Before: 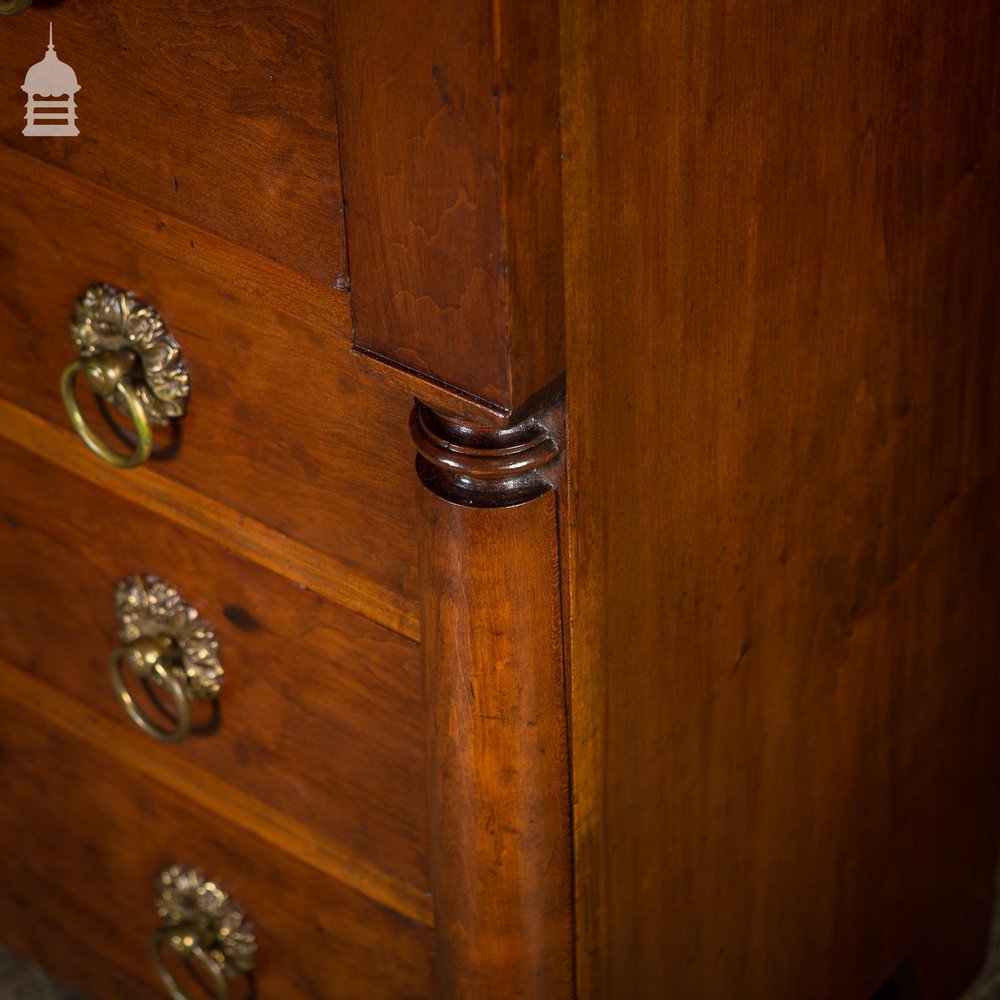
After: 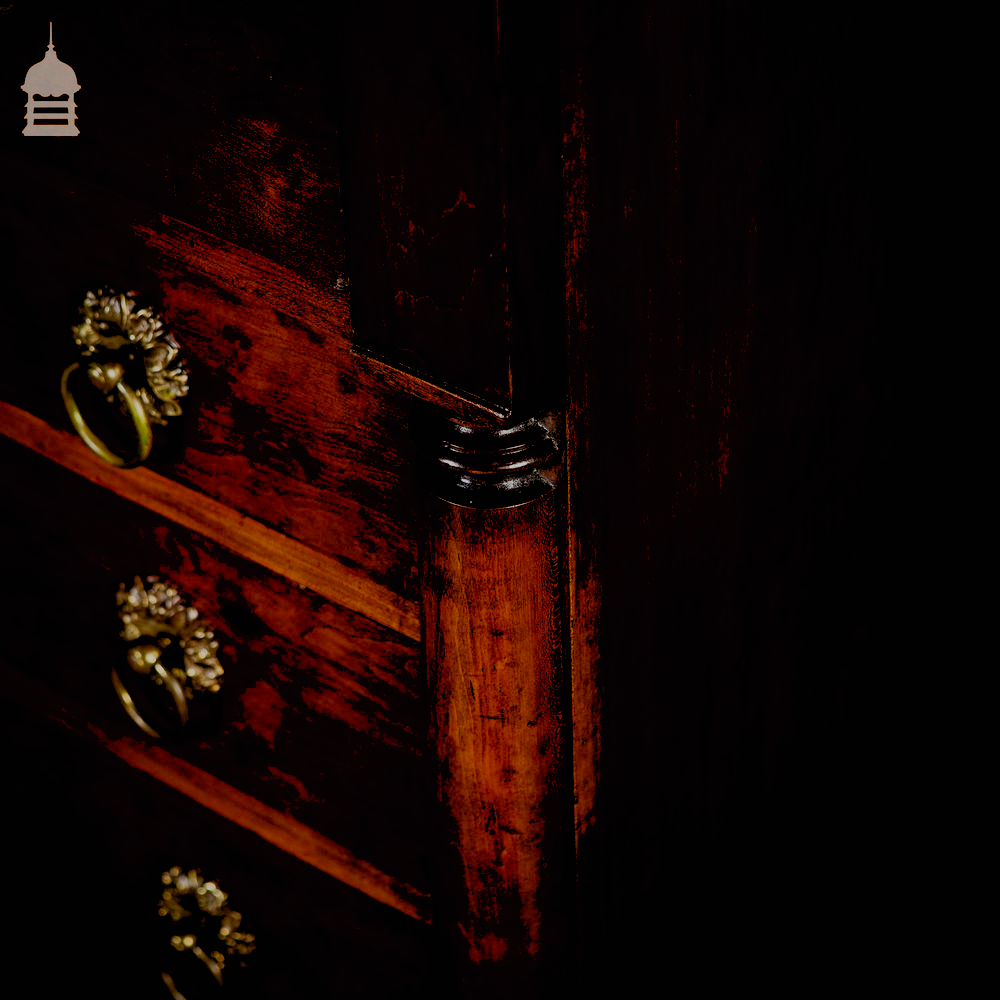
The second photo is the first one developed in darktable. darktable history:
exposure: black level correction 0.045, exposure -0.23 EV, compensate exposure bias true, compensate highlight preservation false
filmic rgb: black relative exposure -8.49 EV, white relative exposure 5.54 EV, hardness 3.37, contrast 1.016, preserve chrominance no, color science v5 (2021), contrast in shadows safe, contrast in highlights safe
